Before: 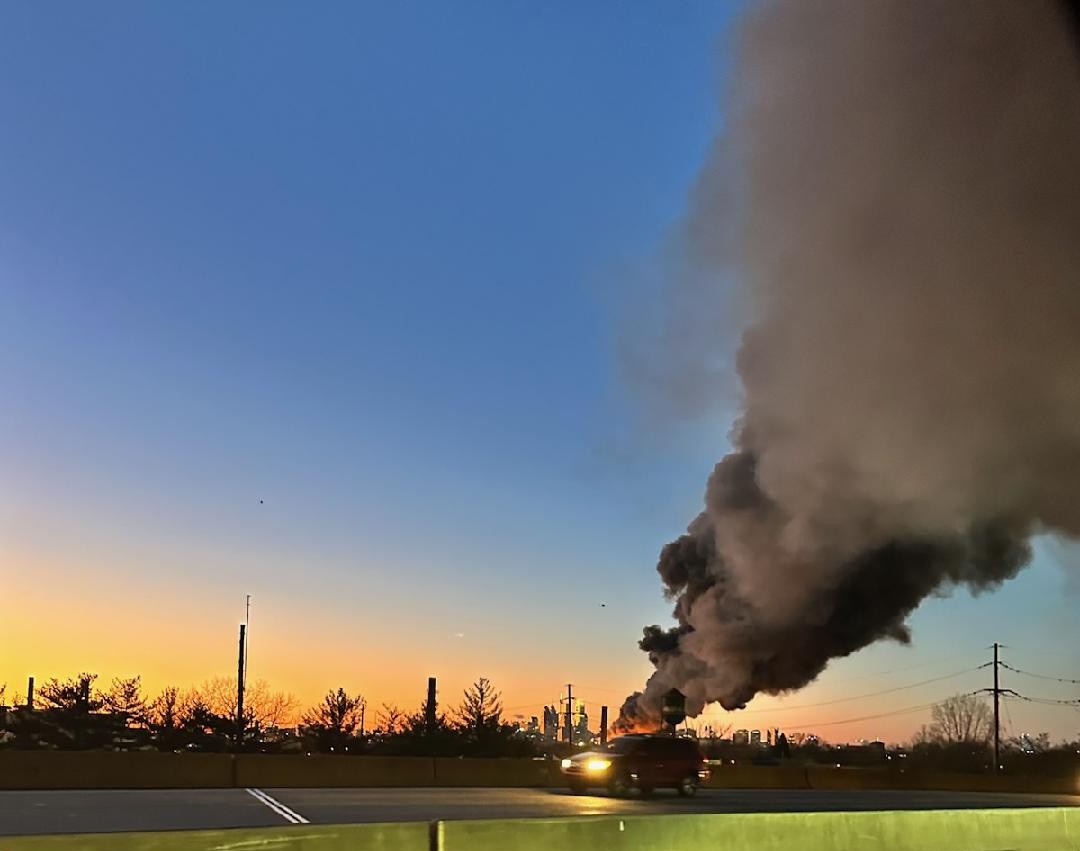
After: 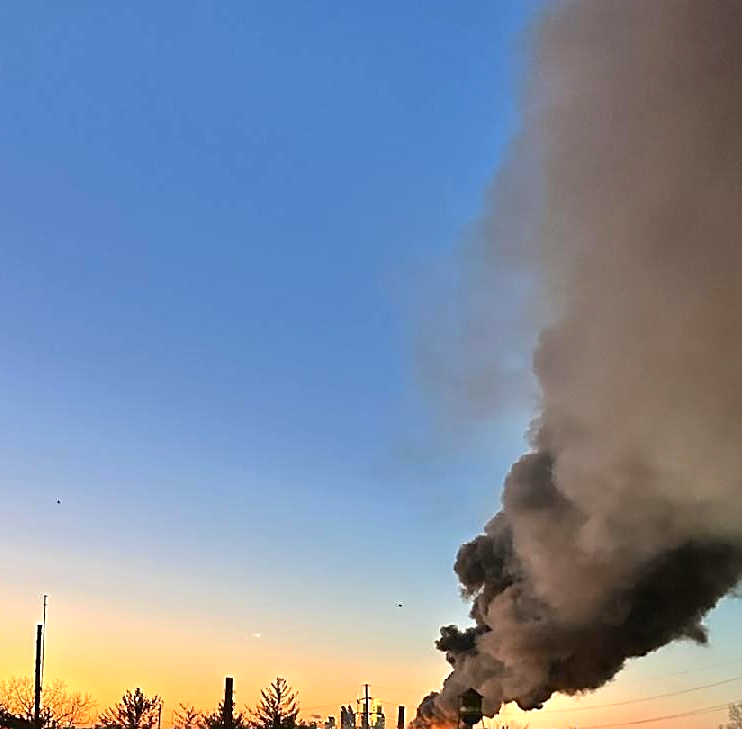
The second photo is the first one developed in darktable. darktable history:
exposure: black level correction 0.001, exposure 0.499 EV, compensate exposure bias true, compensate highlight preservation false
crop: left 18.799%, right 12.368%, bottom 14.302%
sharpen: on, module defaults
